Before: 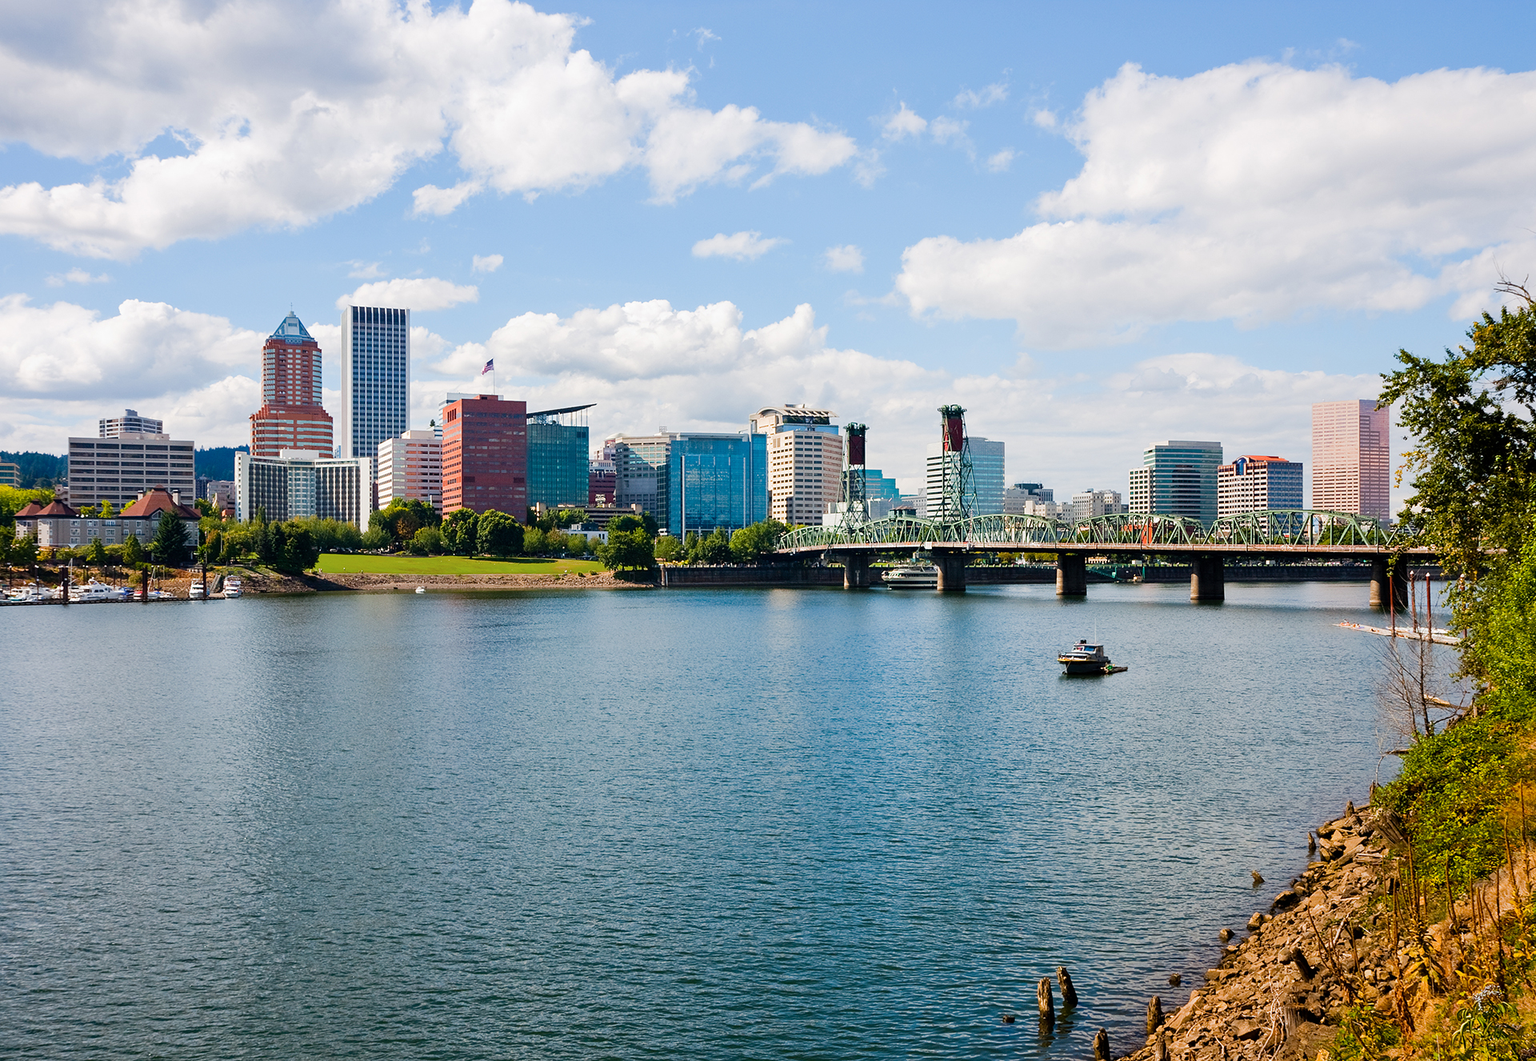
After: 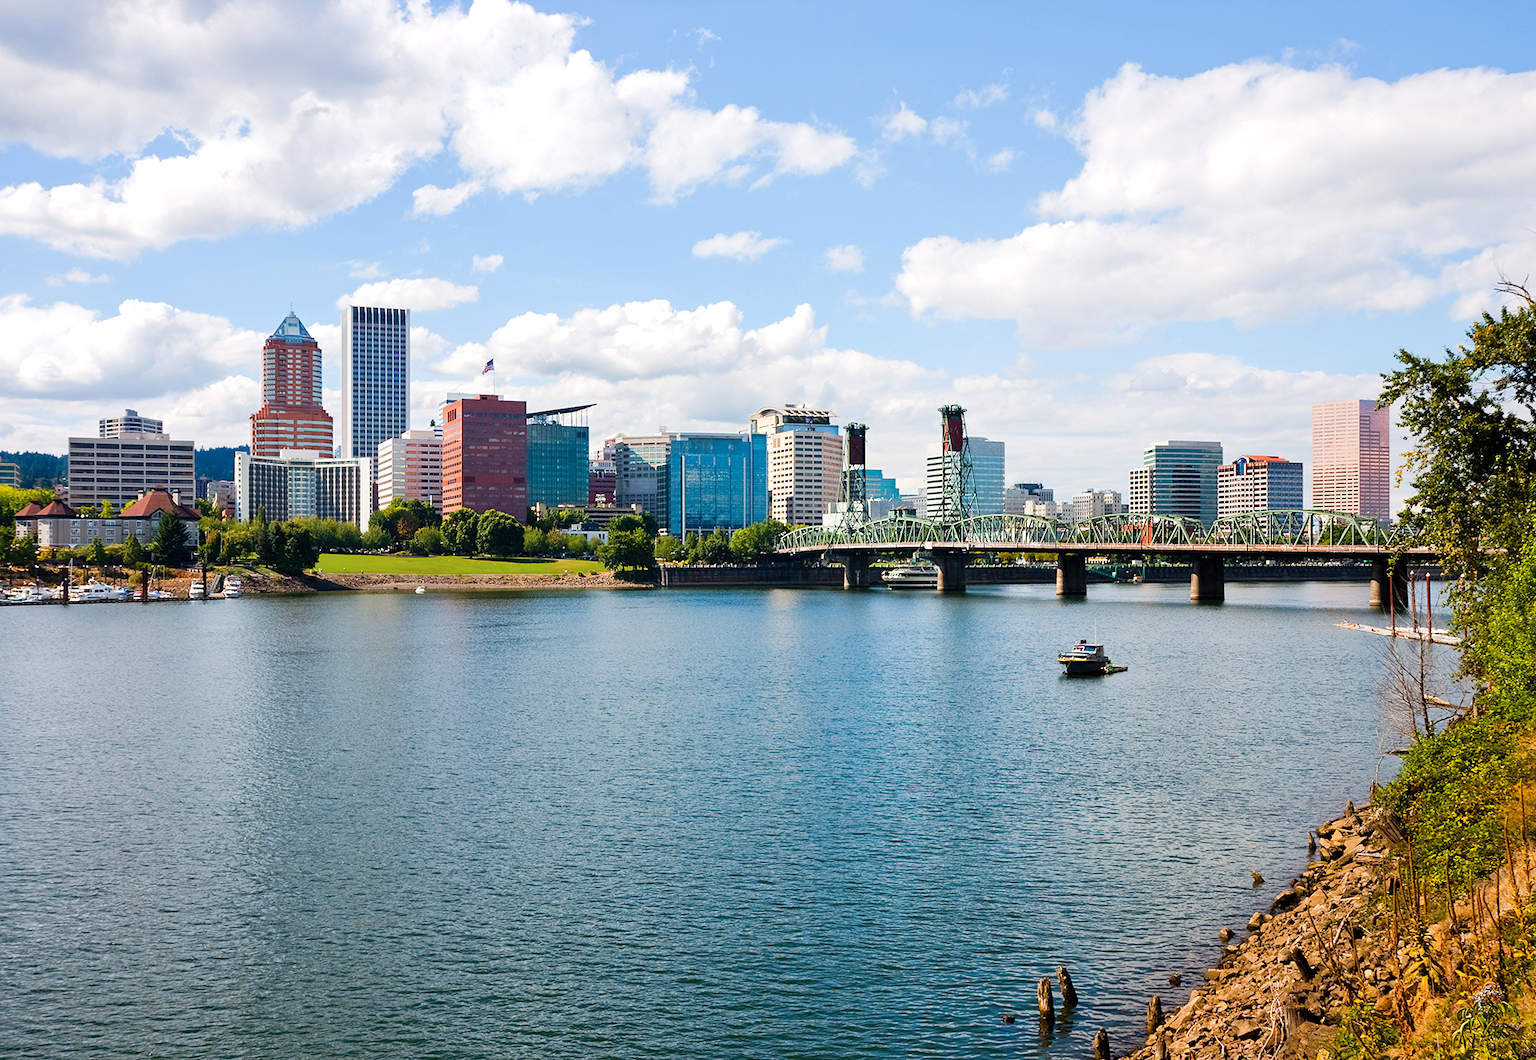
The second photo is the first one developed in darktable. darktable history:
exposure: exposure 0.196 EV, compensate highlight preservation false
